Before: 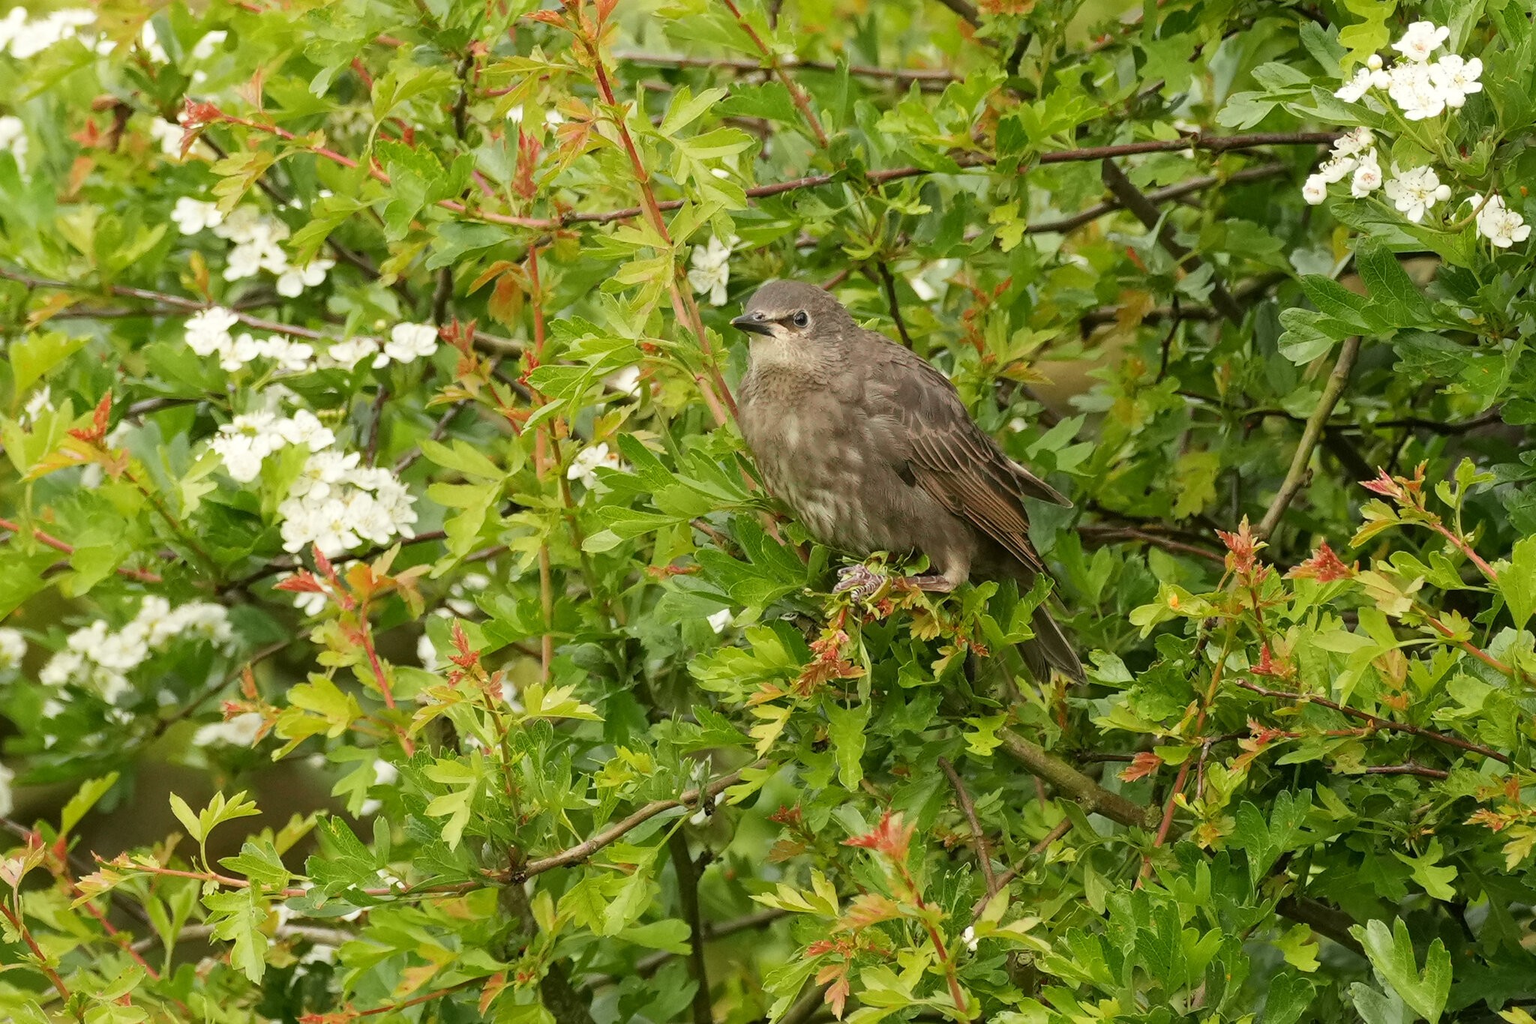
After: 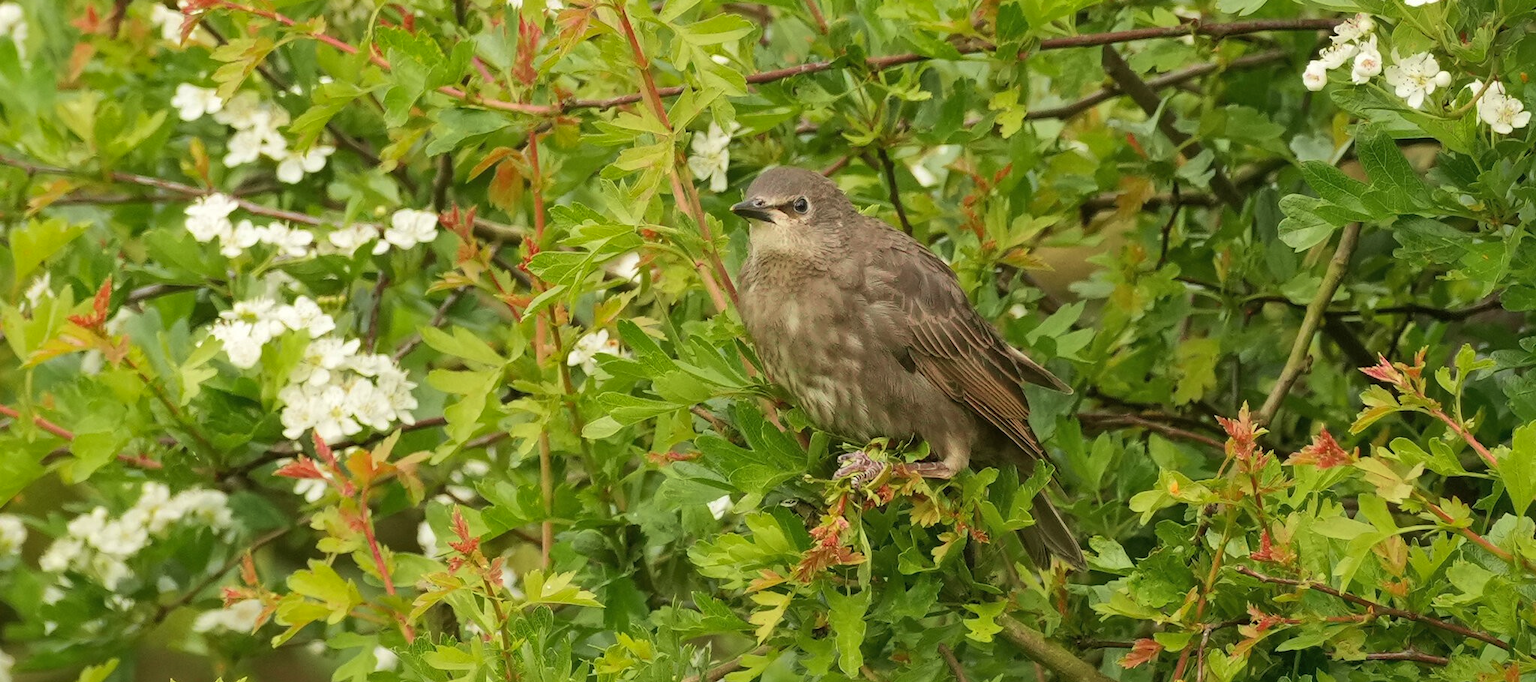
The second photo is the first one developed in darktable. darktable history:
crop: top 11.166%, bottom 22.168%
shadows and highlights: on, module defaults
velvia: on, module defaults
